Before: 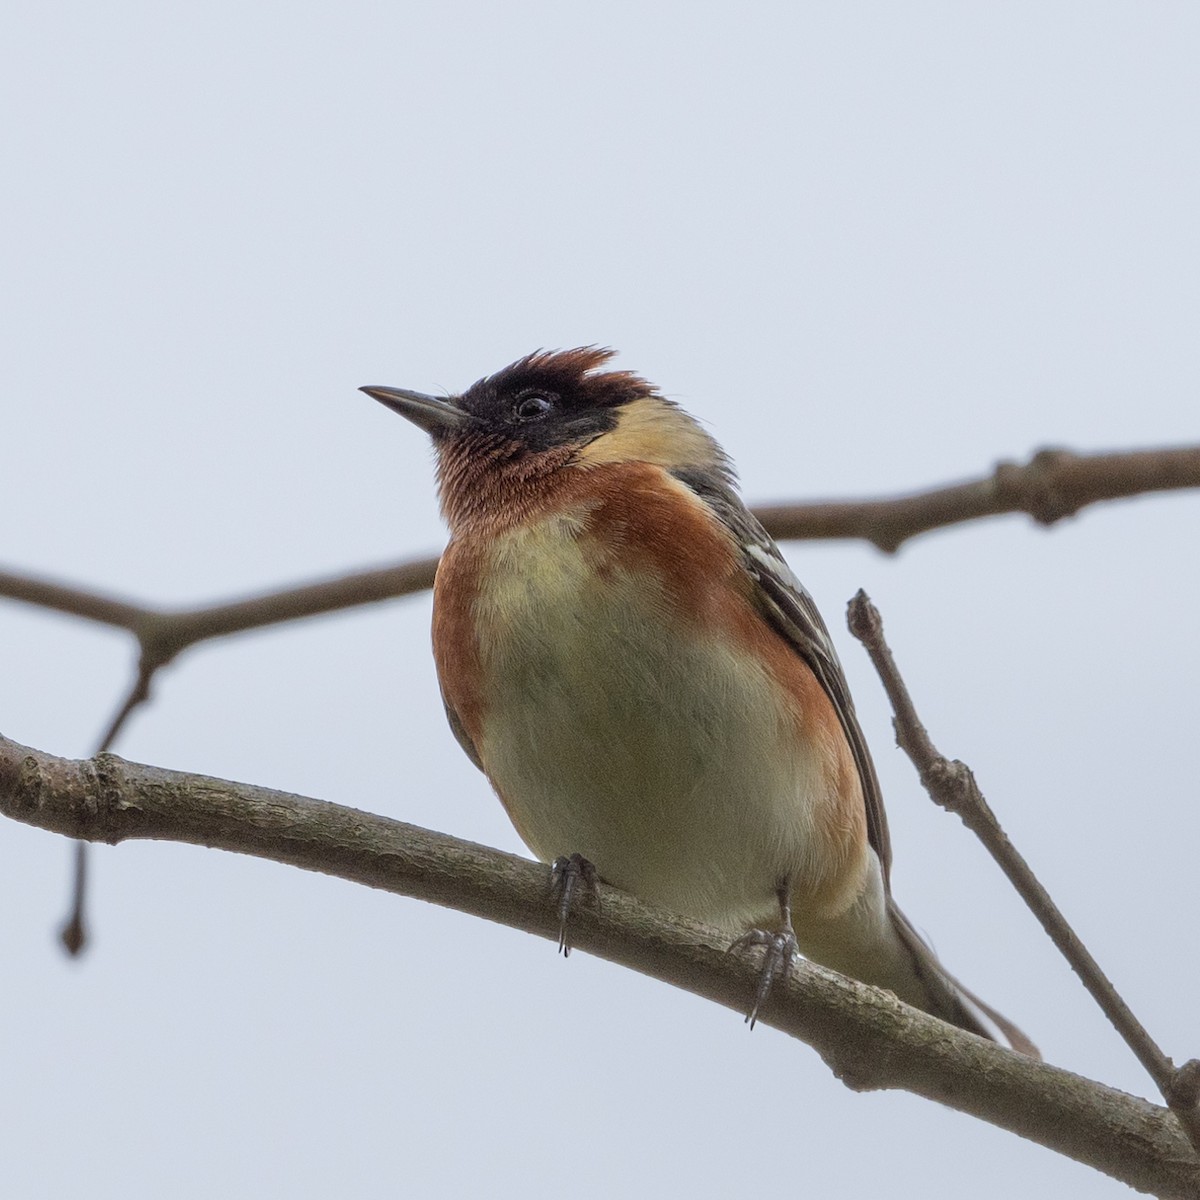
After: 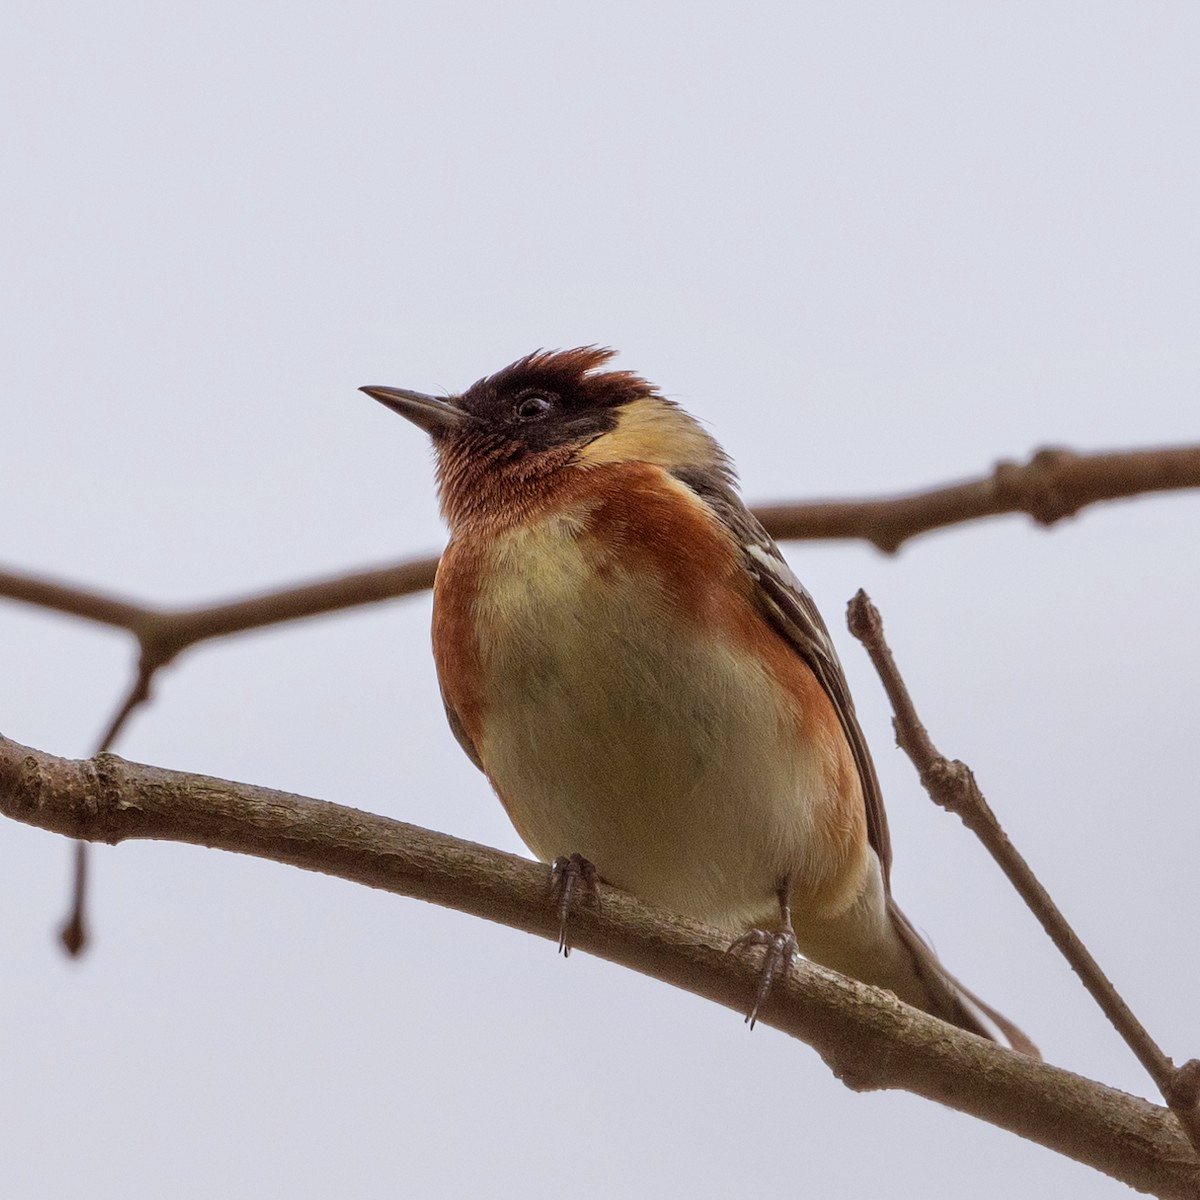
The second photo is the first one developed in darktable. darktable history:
contrast equalizer: octaves 7, y [[0.6 ×6], [0.55 ×6], [0 ×6], [0 ×6], [0 ×6]], mix 0.15
bloom: size 9%, threshold 100%, strength 7%
rgb levels: mode RGB, independent channels, levels [[0, 0.5, 1], [0, 0.521, 1], [0, 0.536, 1]]
